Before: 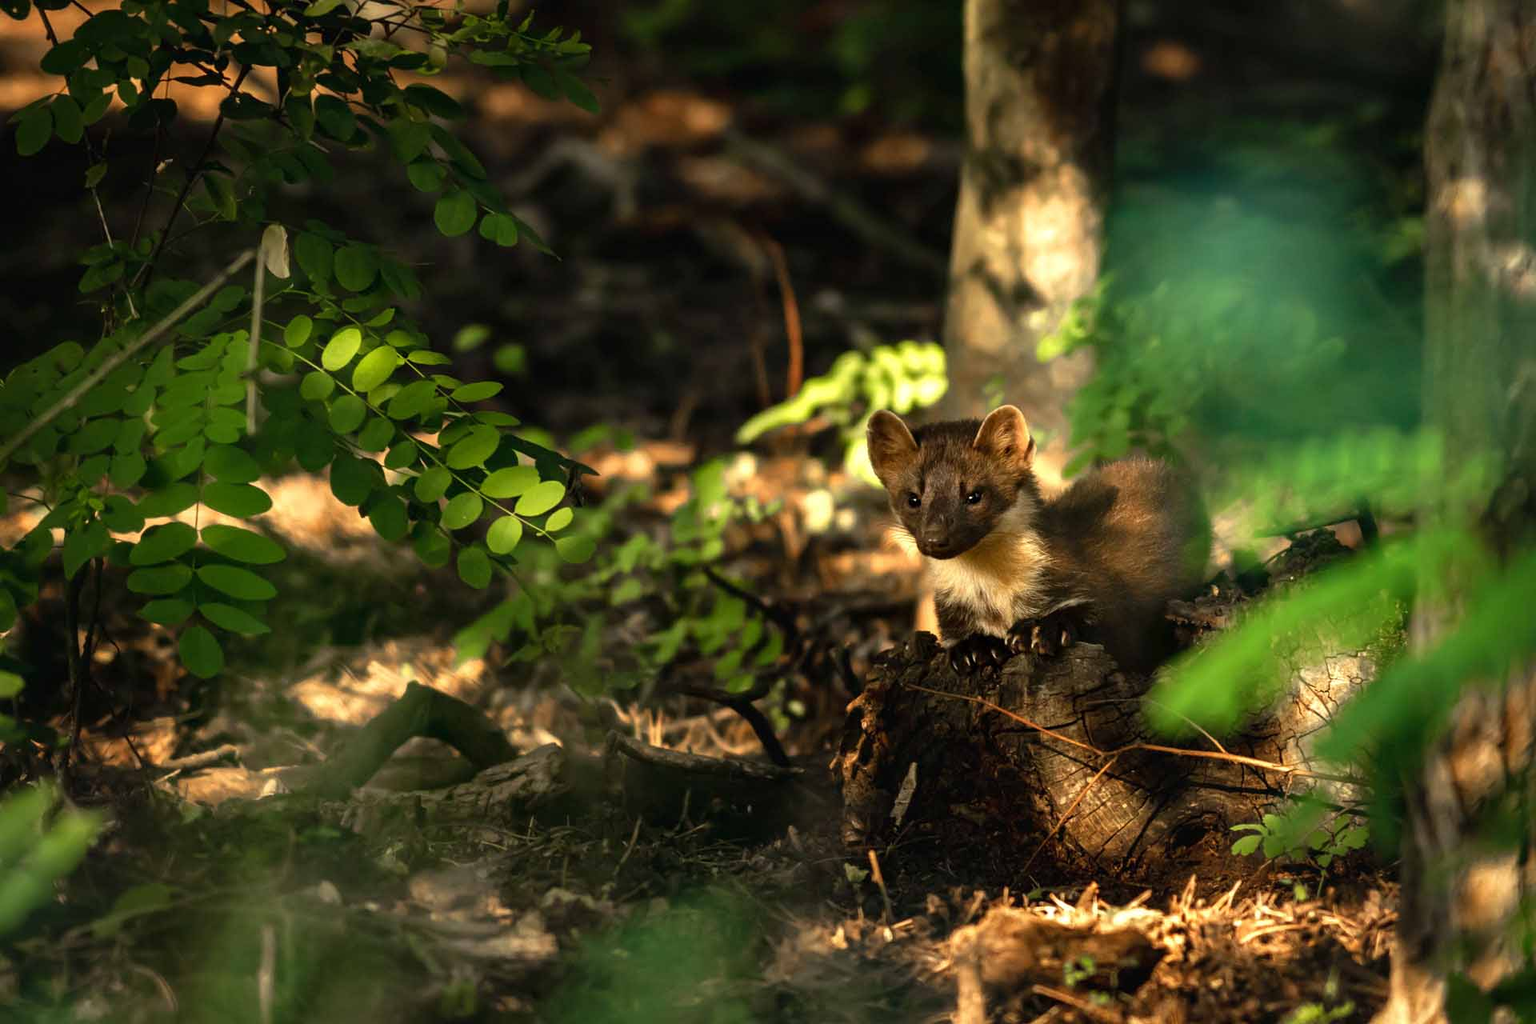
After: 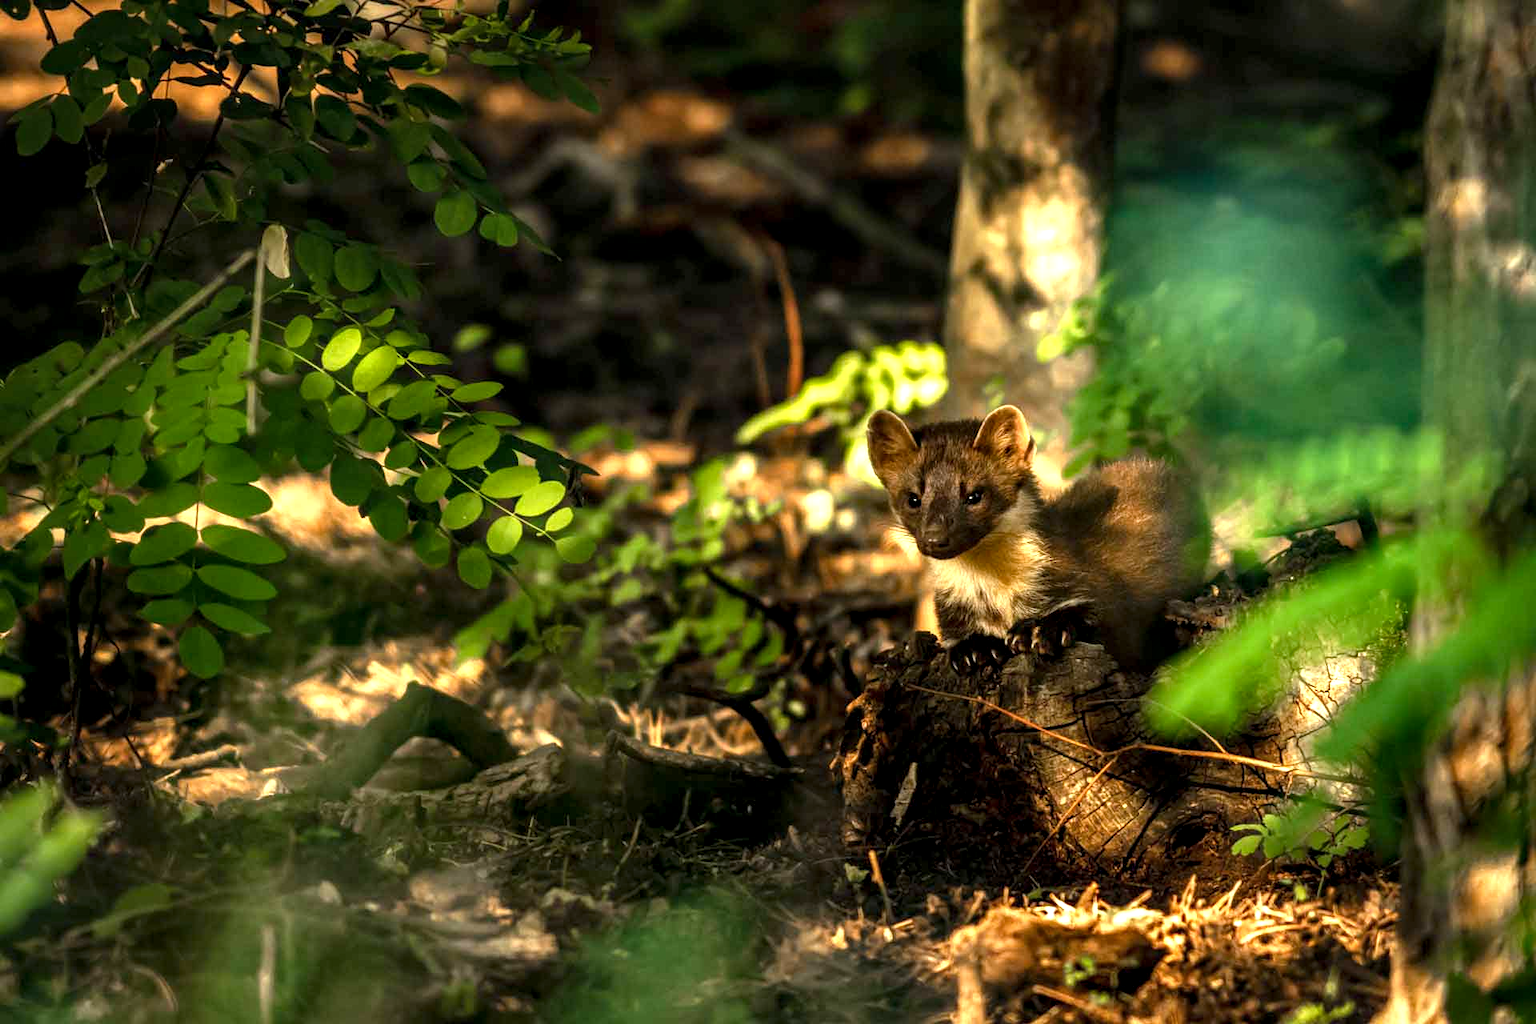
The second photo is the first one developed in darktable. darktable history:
local contrast: highlights 40%, shadows 64%, detail 138%, midtone range 0.515
color balance rgb: perceptual saturation grading › global saturation 1.053%, perceptual saturation grading › highlights -1.597%, perceptual saturation grading › mid-tones 4.634%, perceptual saturation grading › shadows 8.343%, perceptual brilliance grading › global brilliance 11.176%, global vibrance 9.274%
